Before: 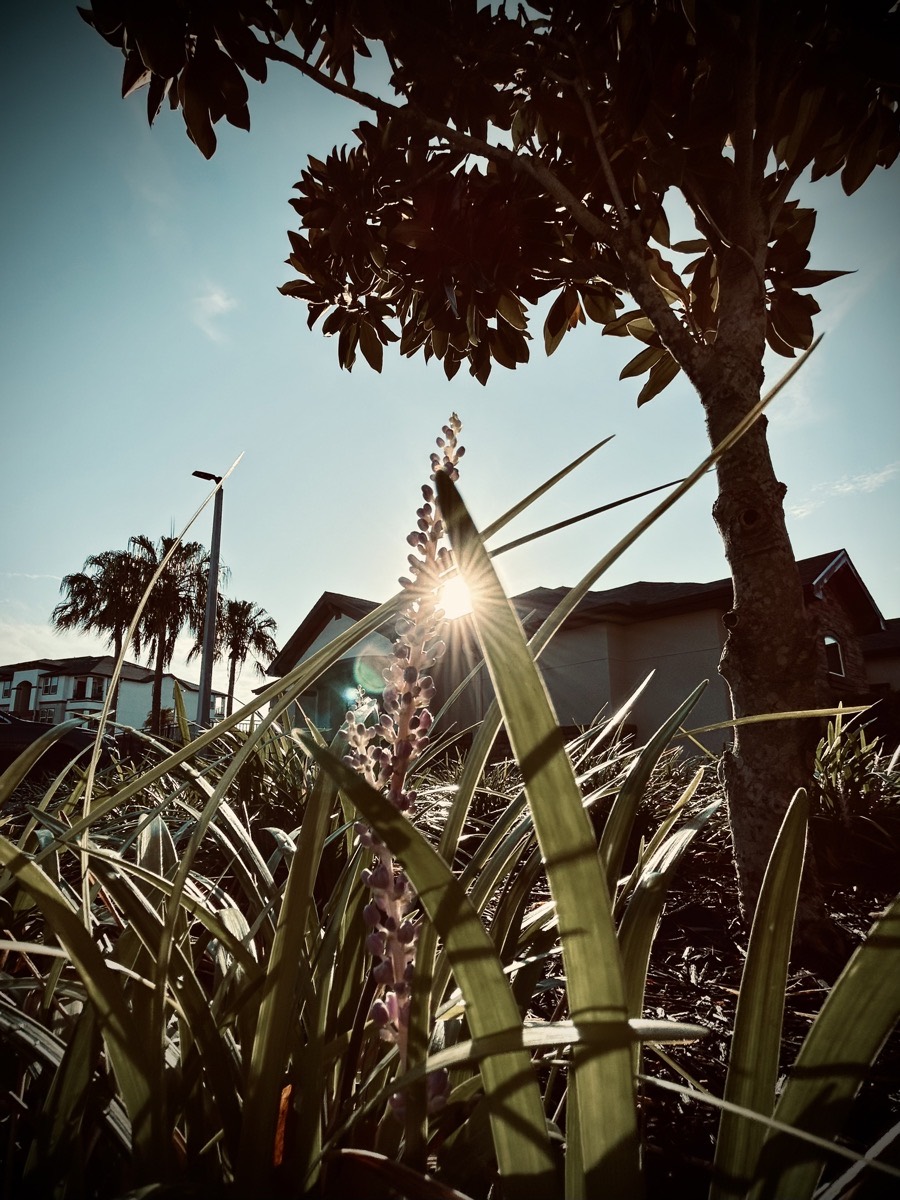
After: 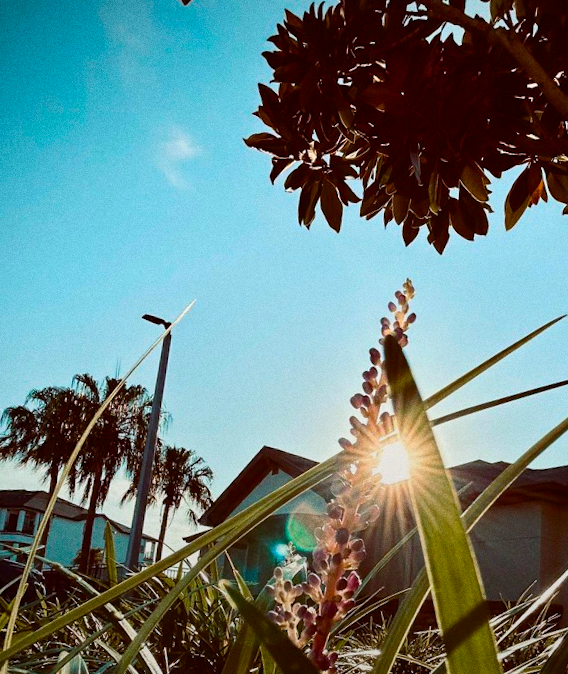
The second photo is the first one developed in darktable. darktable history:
white balance: red 0.974, blue 1.044
grain: coarseness 0.09 ISO
color balance rgb: linear chroma grading › global chroma 15%, perceptual saturation grading › global saturation 30%
color correction: saturation 1.34
base curve: exposure shift 0, preserve colors none
crop and rotate: angle -4.99°, left 2.122%, top 6.945%, right 27.566%, bottom 30.519%
graduated density: rotation -180°, offset 27.42
